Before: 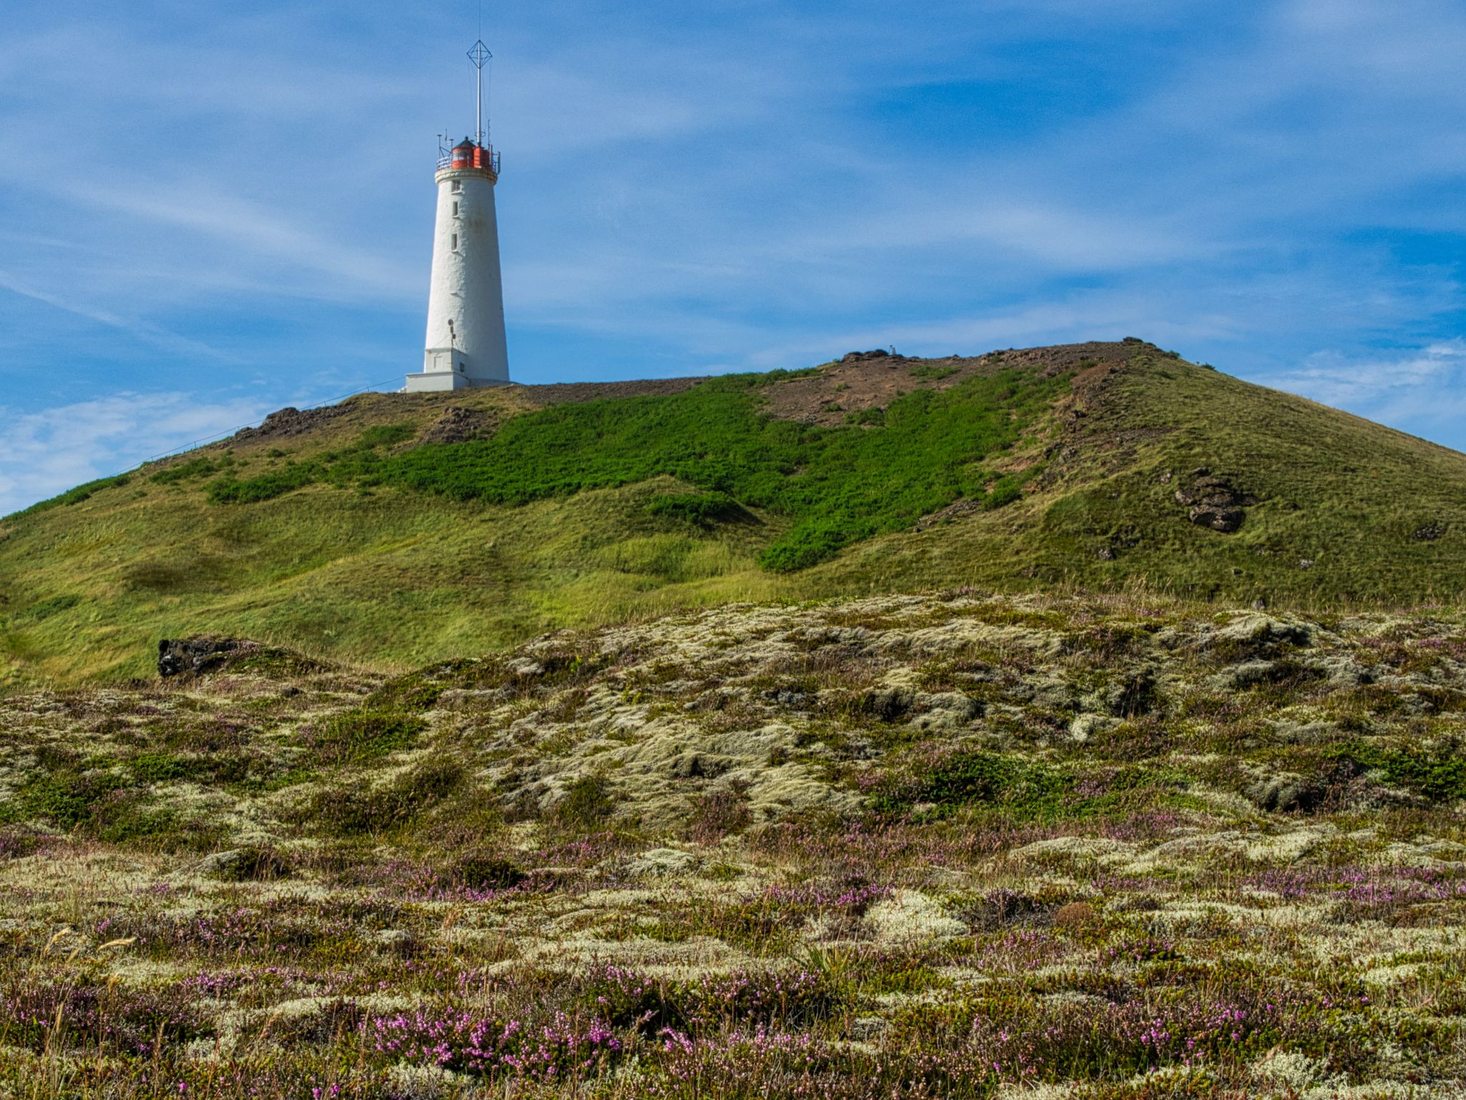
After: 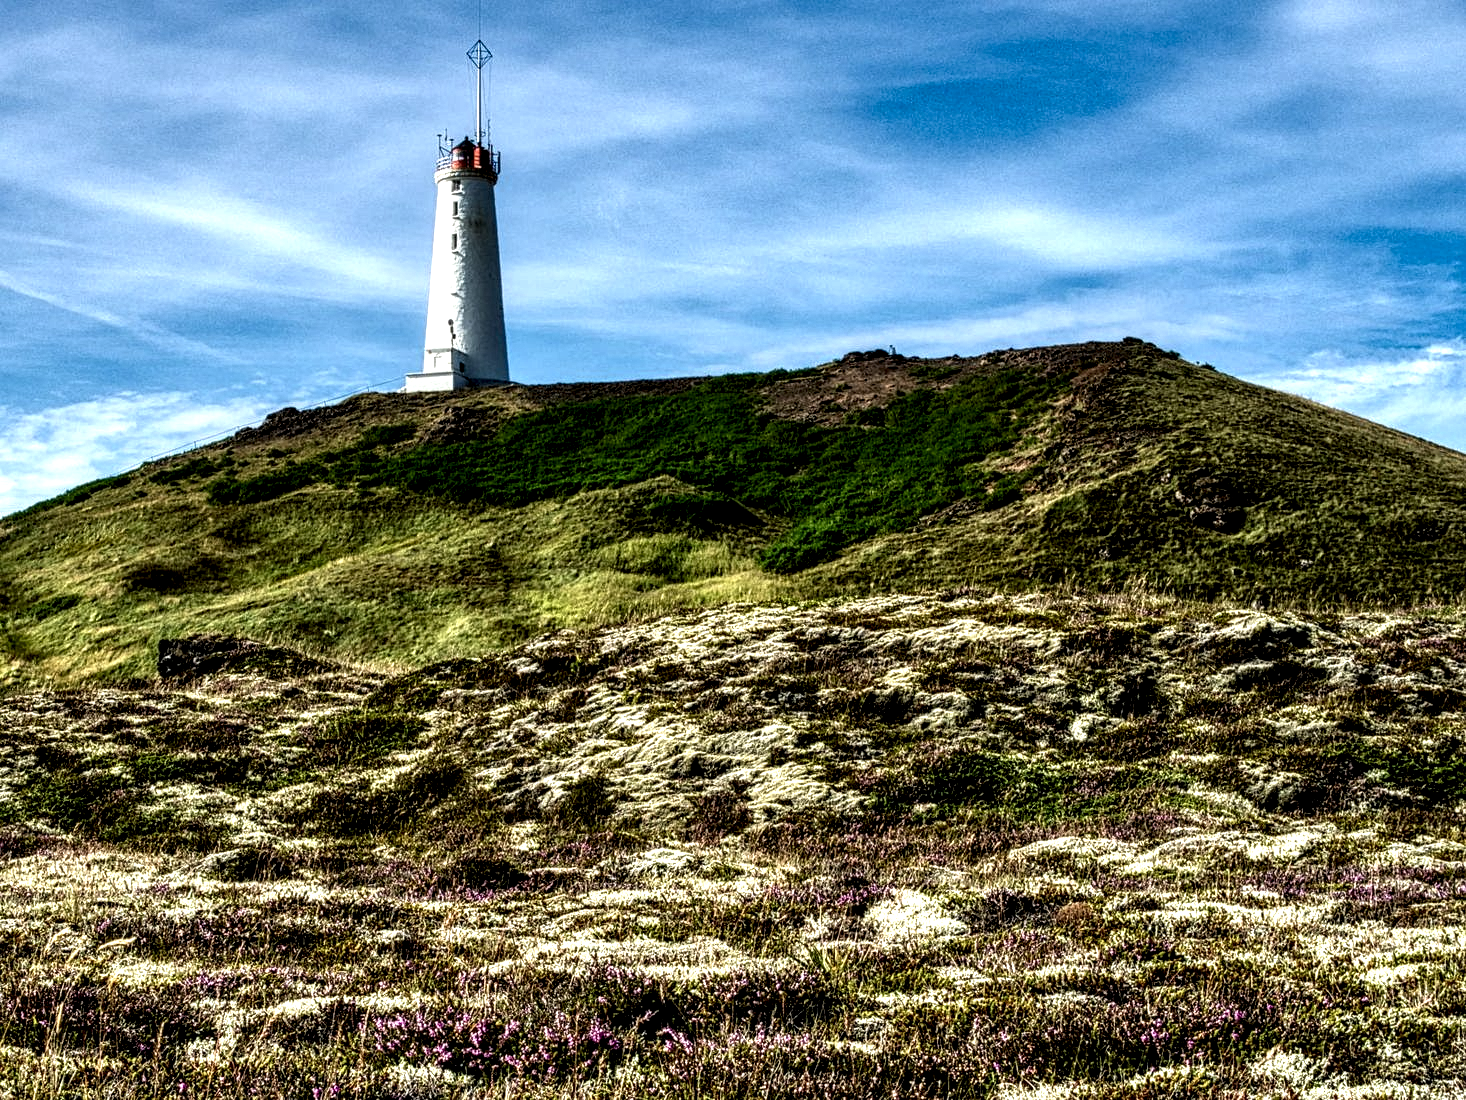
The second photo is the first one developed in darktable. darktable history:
local contrast: highlights 111%, shadows 42%, detail 291%
